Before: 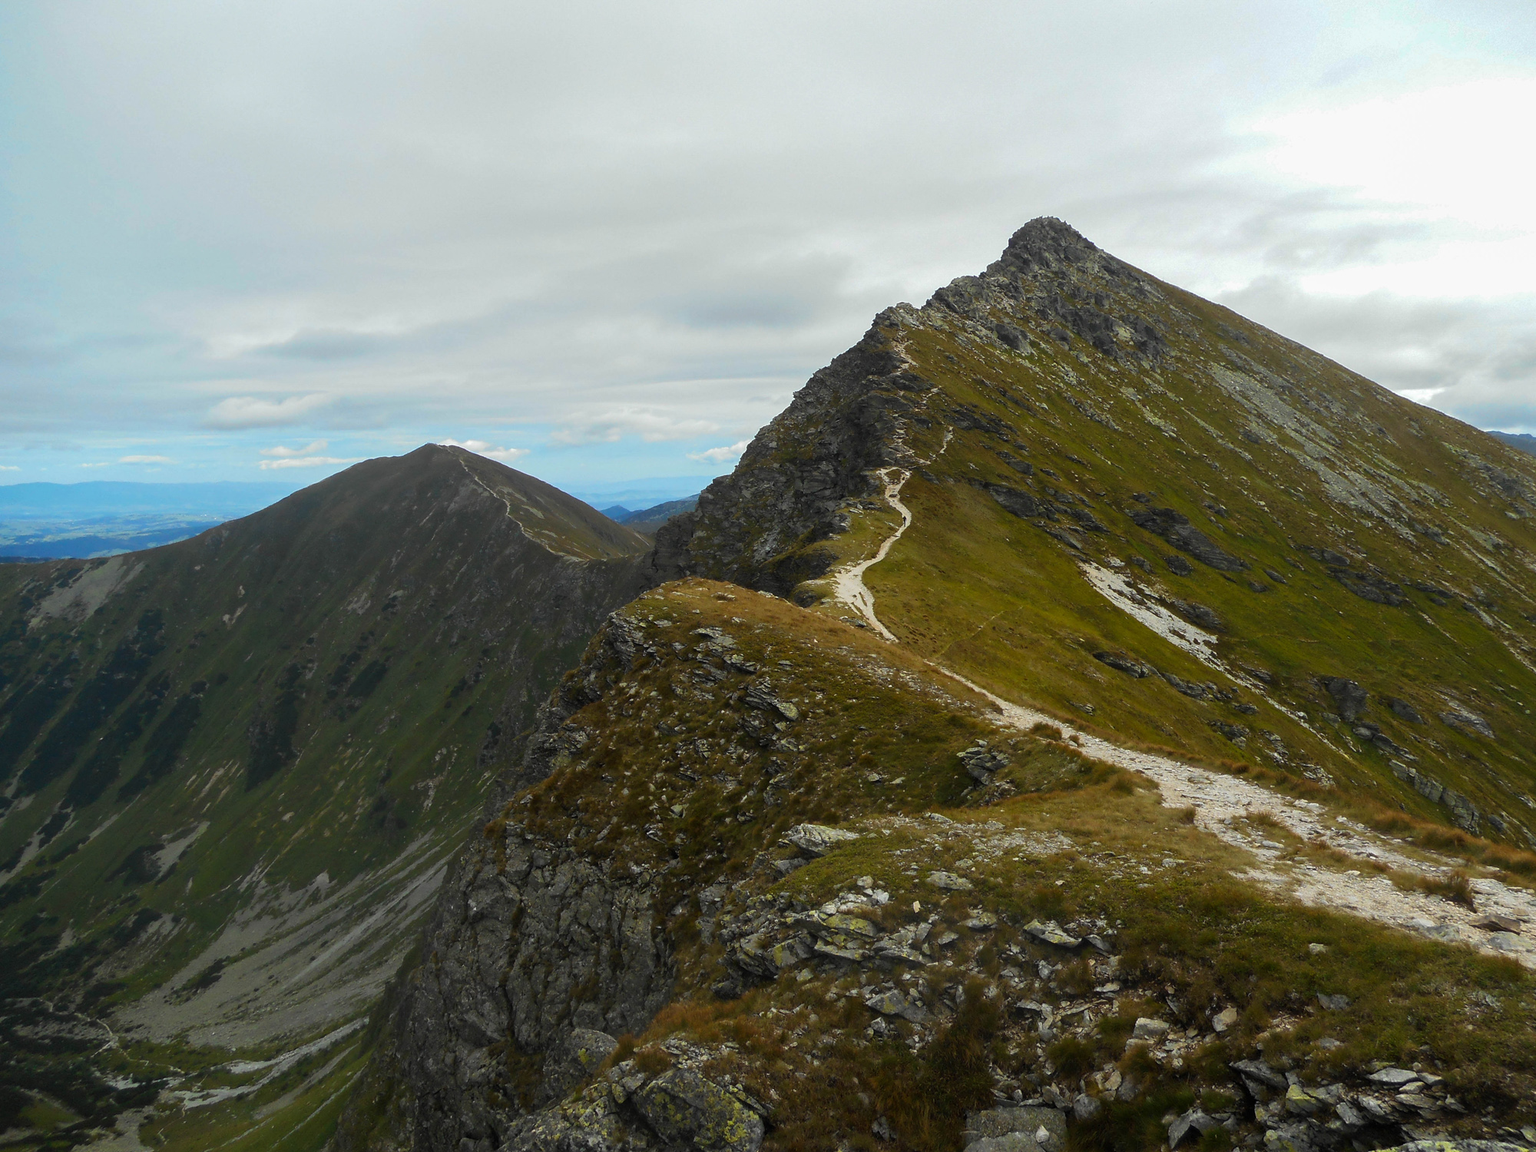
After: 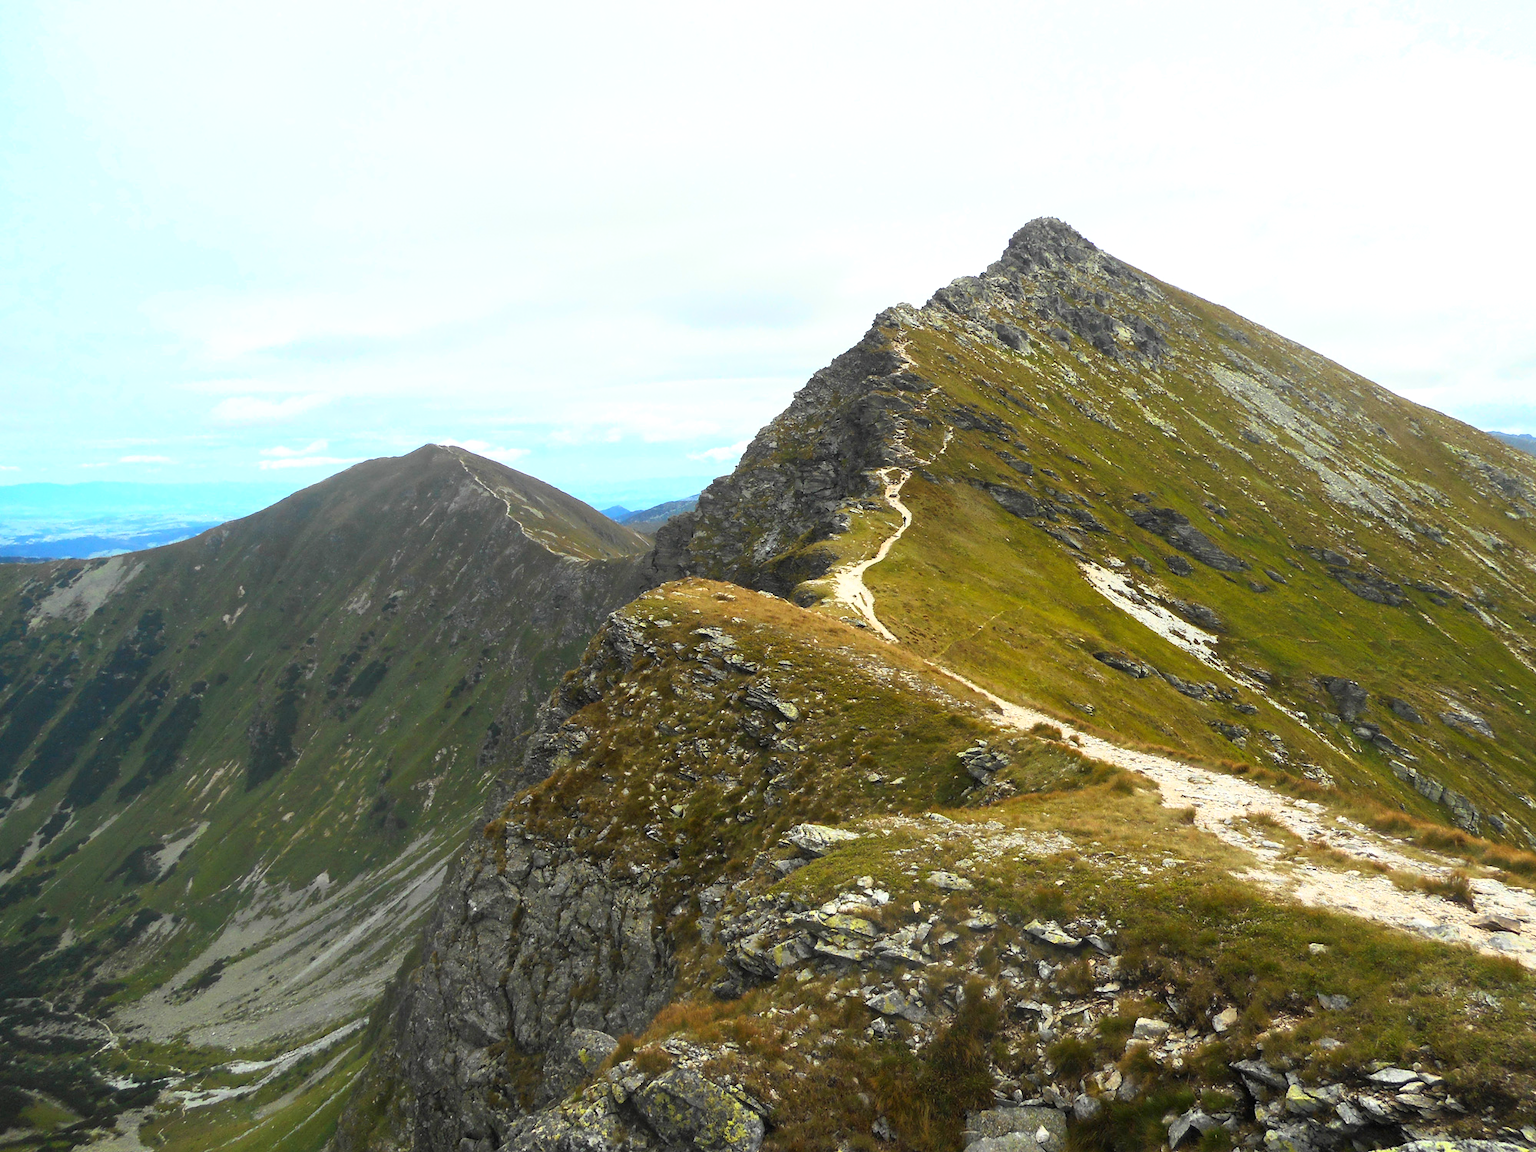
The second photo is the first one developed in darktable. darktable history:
exposure: black level correction 0, exposure 0.7 EV, compensate exposure bias true, compensate highlight preservation false
base curve: curves: ch0 [(0, 0) (0.579, 0.807) (1, 1)]
